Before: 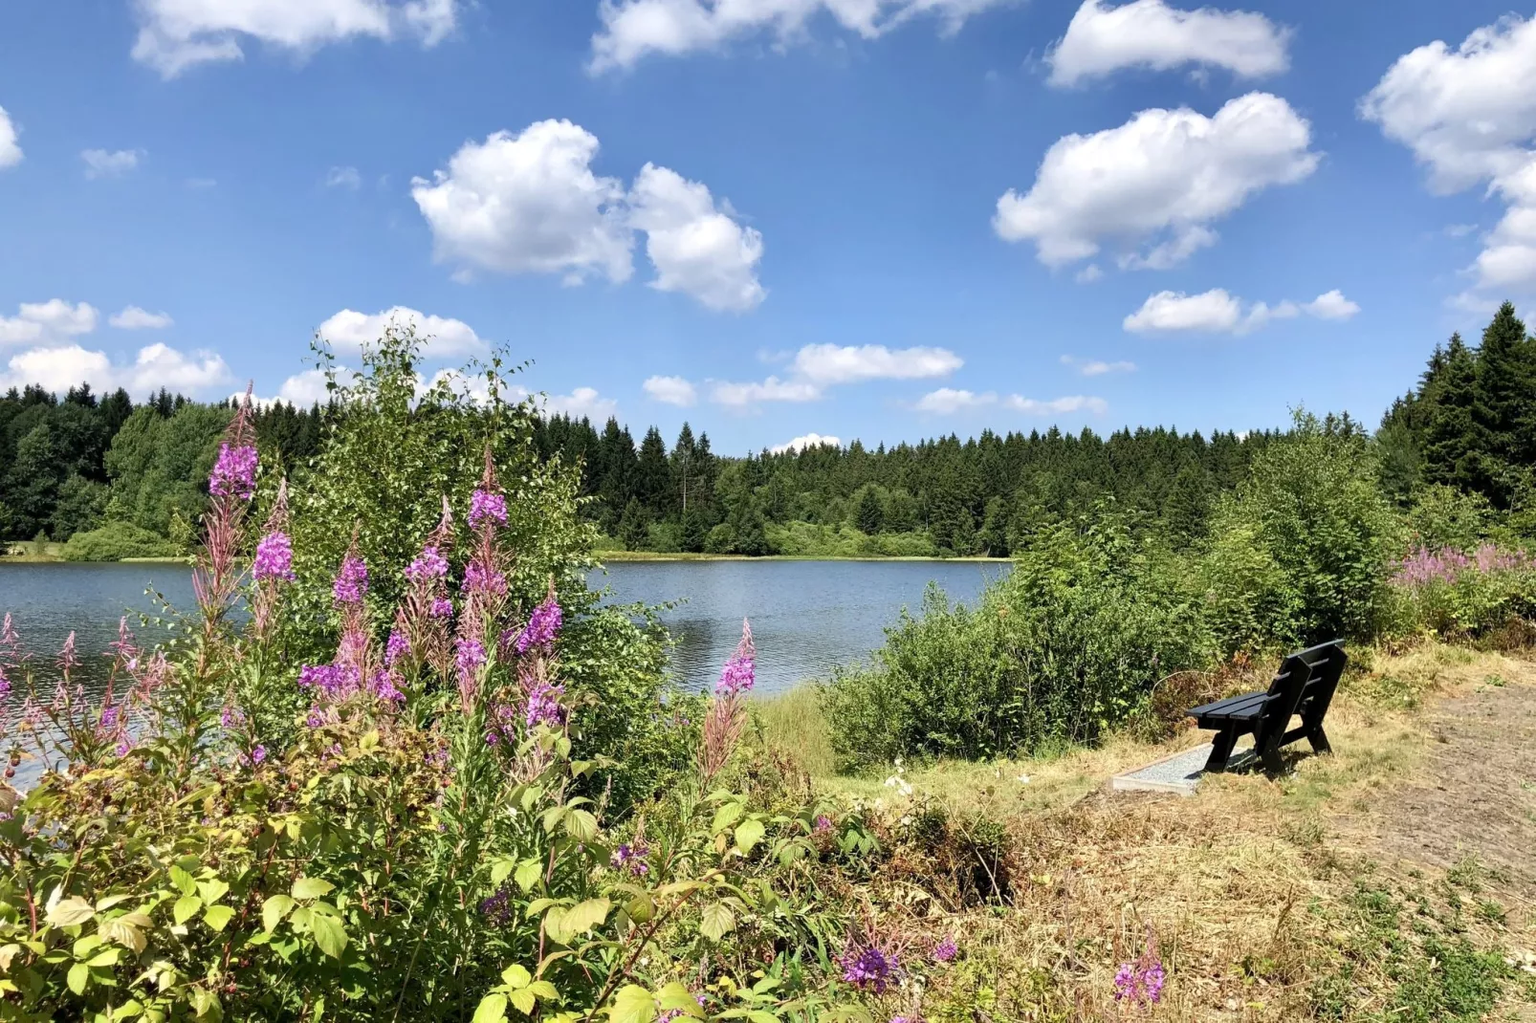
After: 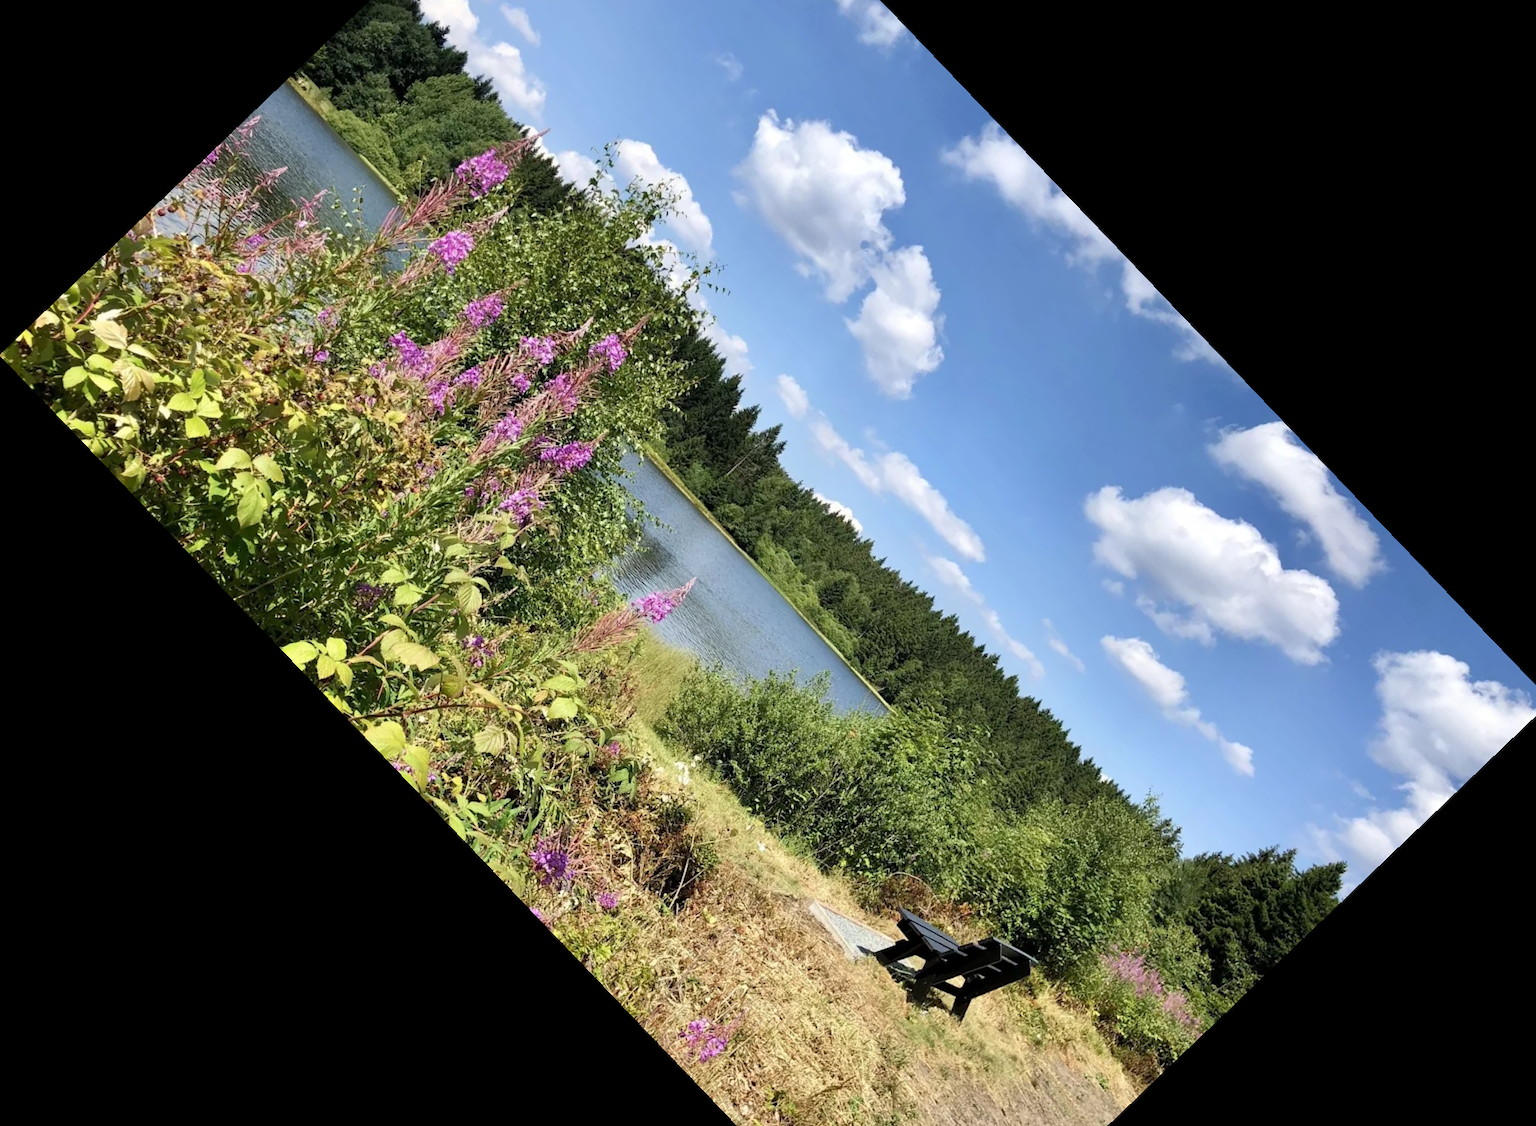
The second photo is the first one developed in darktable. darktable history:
crop and rotate: angle -46.26°, top 16.234%, right 0.912%, bottom 11.704%
